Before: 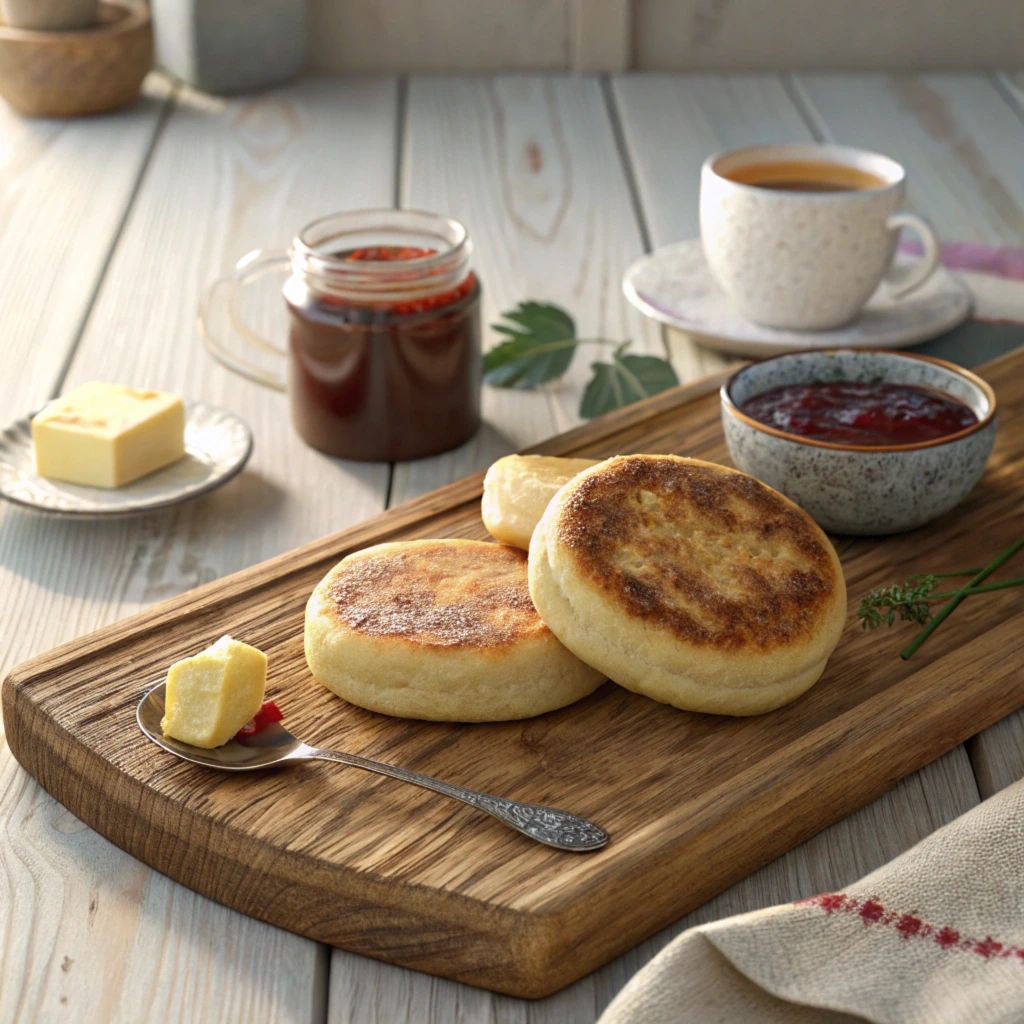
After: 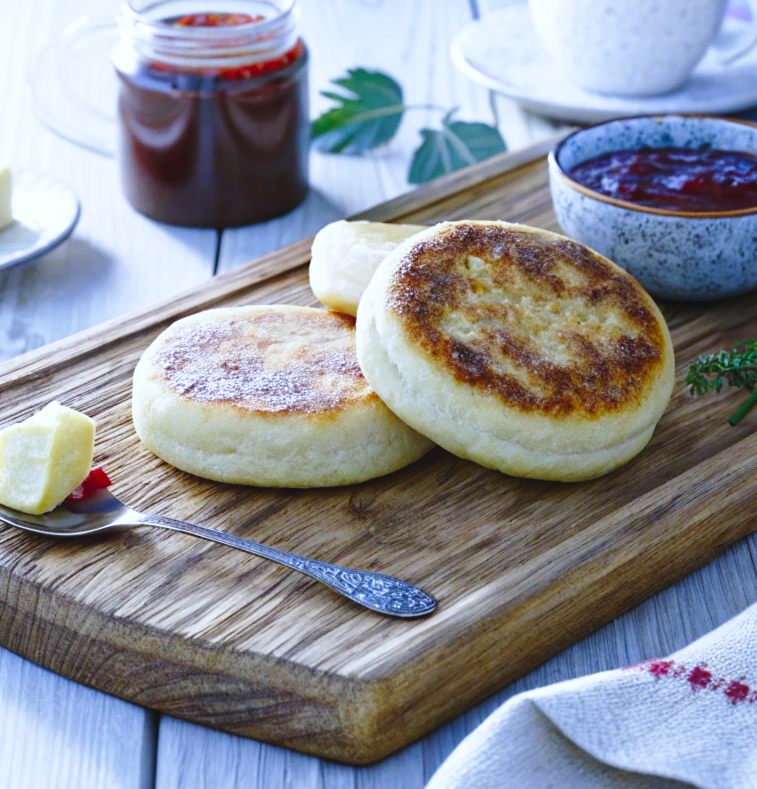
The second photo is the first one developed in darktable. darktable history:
base curve: curves: ch0 [(0, 0) (0.028, 0.03) (0.121, 0.232) (0.46, 0.748) (0.859, 0.968) (1, 1)], preserve colors none
color balance rgb: shadows lift › chroma 2%, shadows lift › hue 250°, power › hue 326.4°, highlights gain › chroma 2%, highlights gain › hue 64.8°, global offset › luminance 0.5%, global offset › hue 58.8°, perceptual saturation grading › highlights -25%, perceptual saturation grading › shadows 30%, global vibrance 15%
crop: left 16.871%, top 22.857%, right 9.116%
white balance: red 0.766, blue 1.537
